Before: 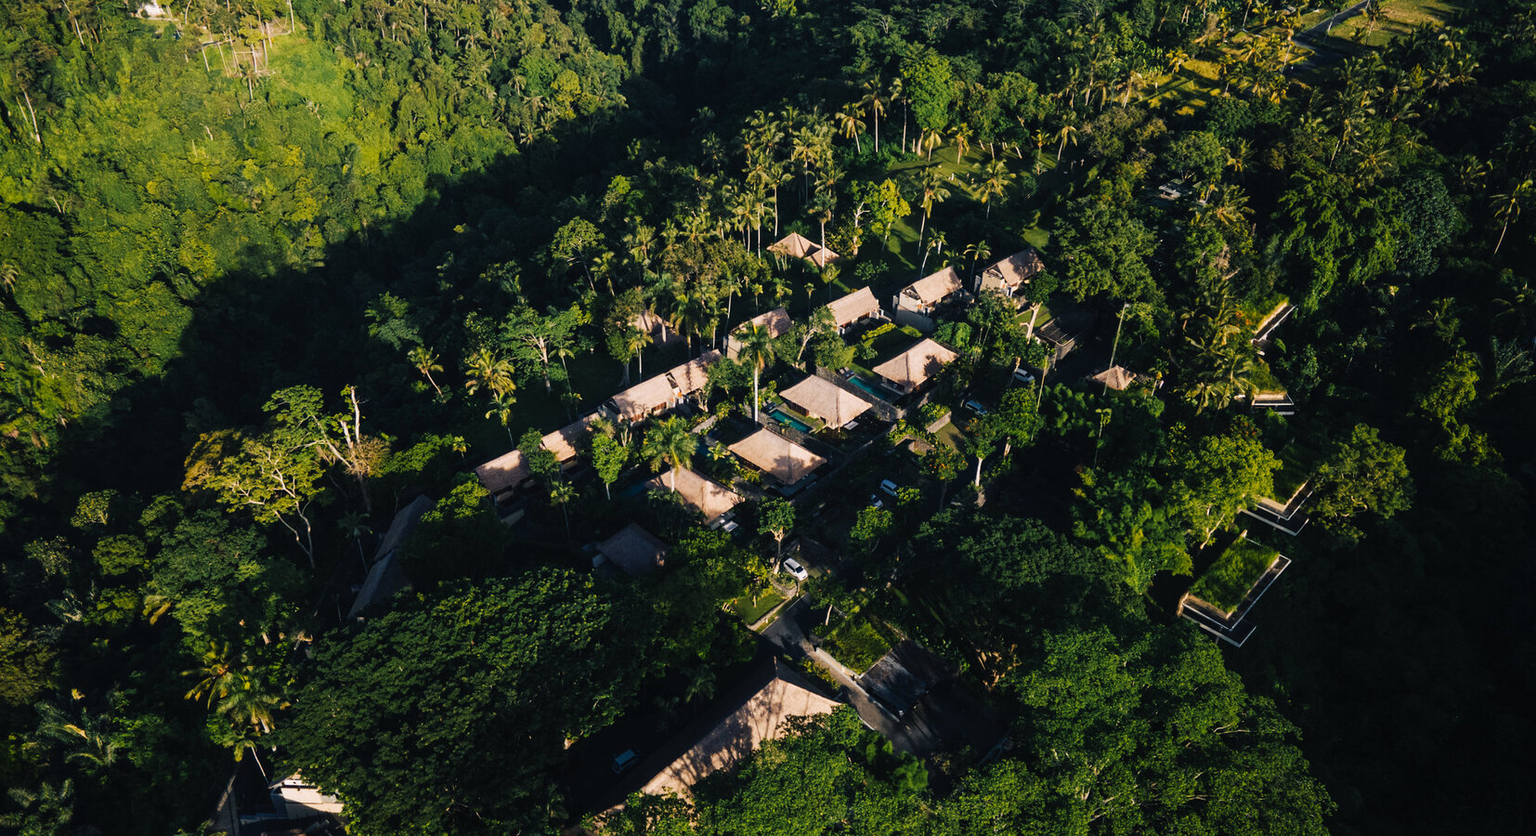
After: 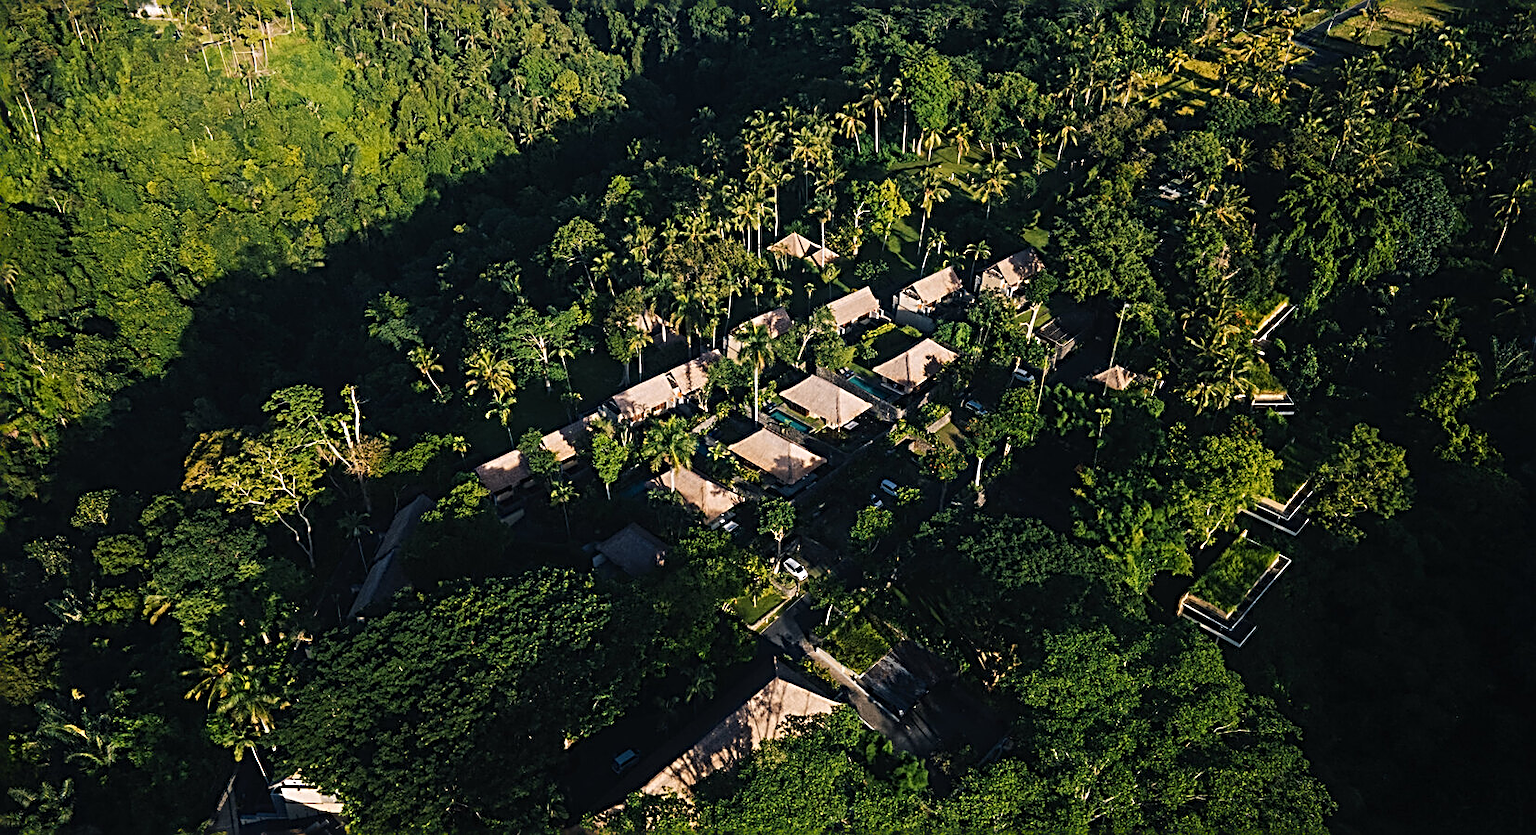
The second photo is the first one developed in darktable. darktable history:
sharpen: radius 3.067, amount 0.761
